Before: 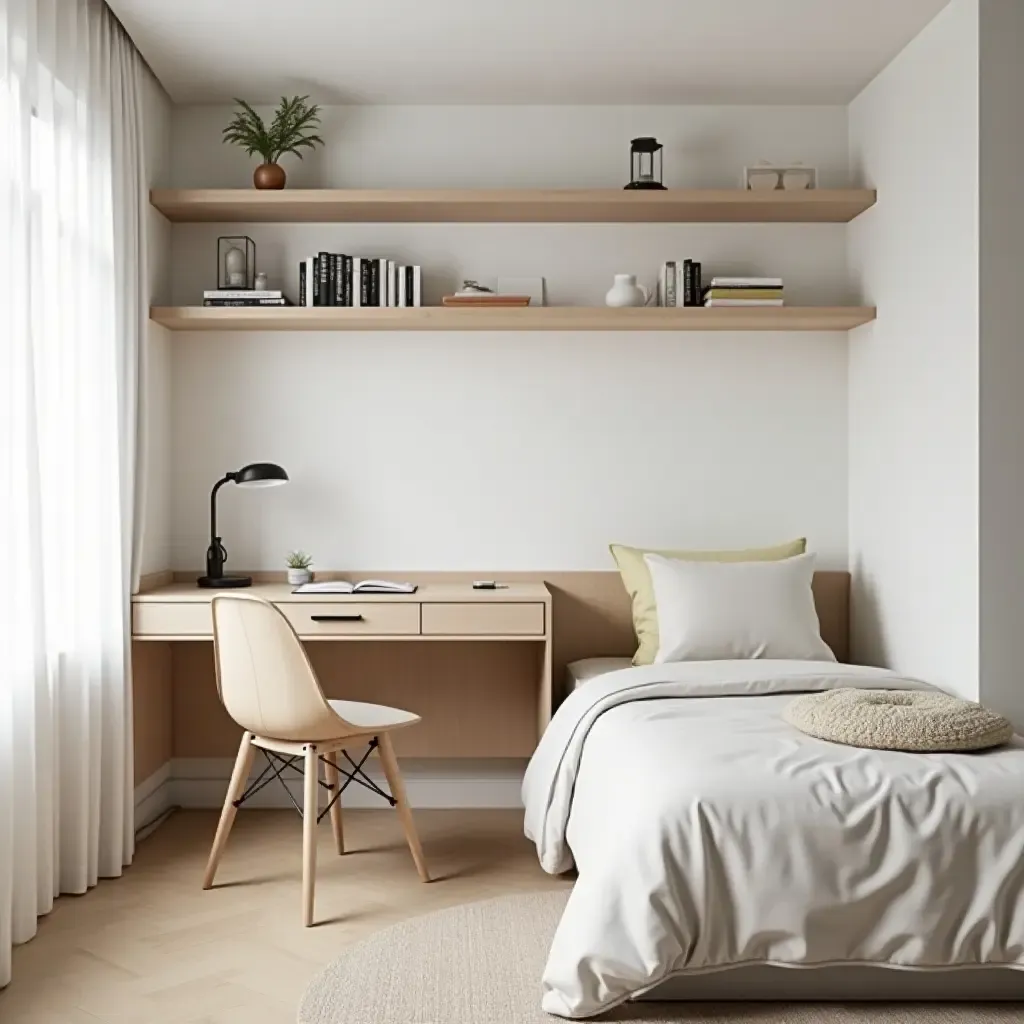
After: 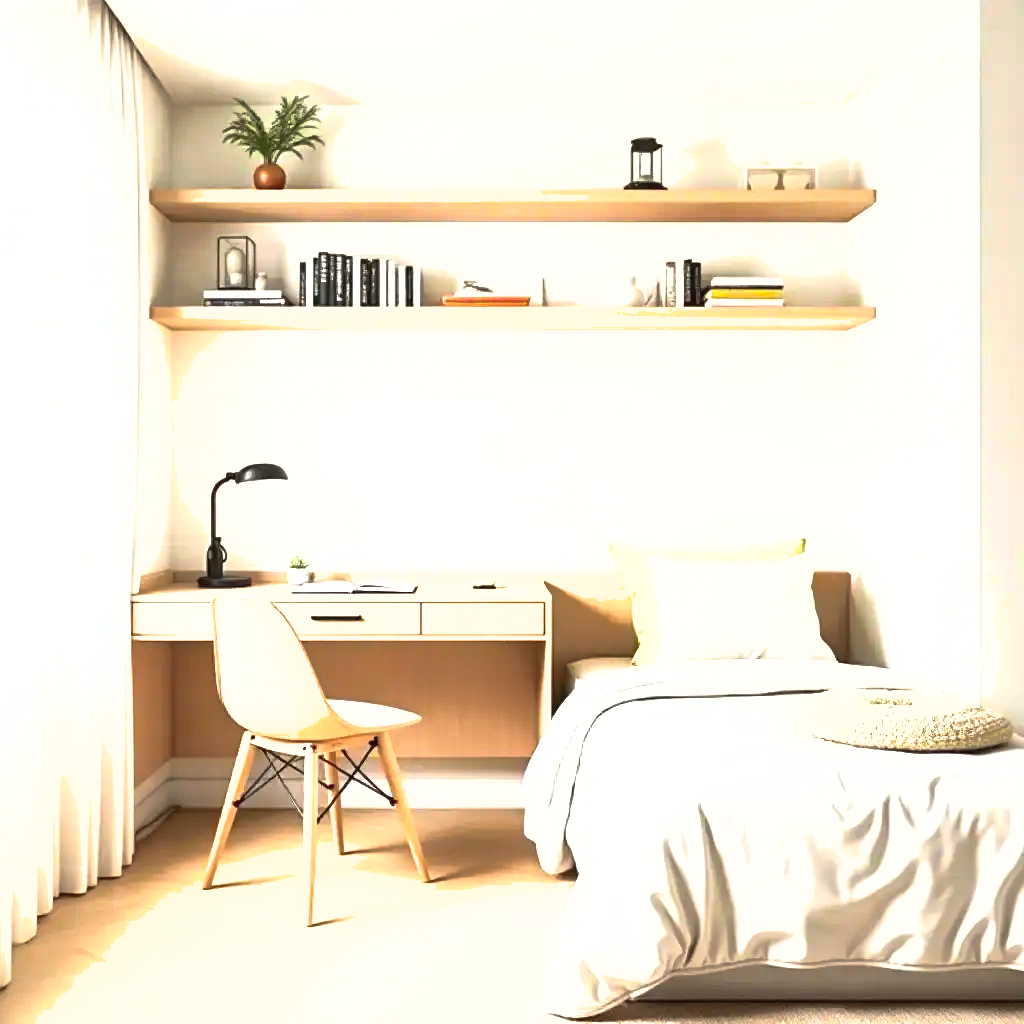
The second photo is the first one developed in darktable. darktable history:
exposure: black level correction 0, exposure 1.2 EV, compensate exposure bias true, compensate highlight preservation false
contrast brightness saturation: contrast 0.201, brightness 0.169, saturation 0.23
shadows and highlights: on, module defaults
tone equalizer: -8 EV -0.747 EV, -7 EV -0.709 EV, -6 EV -0.618 EV, -5 EV -0.394 EV, -3 EV 0.37 EV, -2 EV 0.6 EV, -1 EV 0.696 EV, +0 EV 0.742 EV, edges refinement/feathering 500, mask exposure compensation -1.57 EV, preserve details no
